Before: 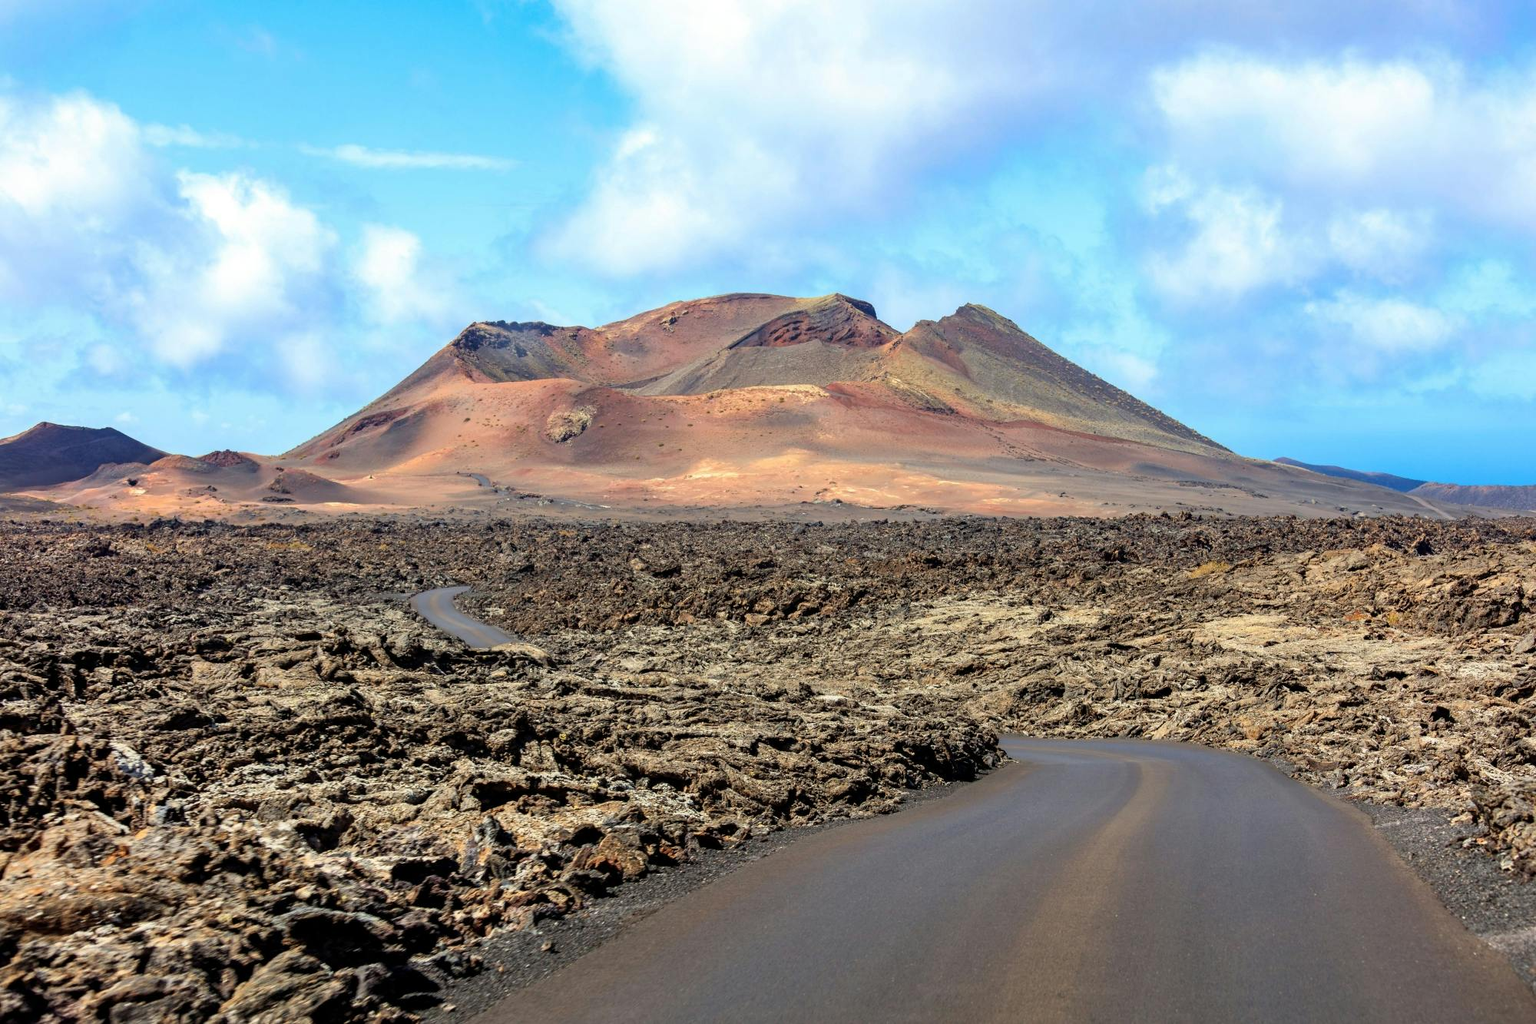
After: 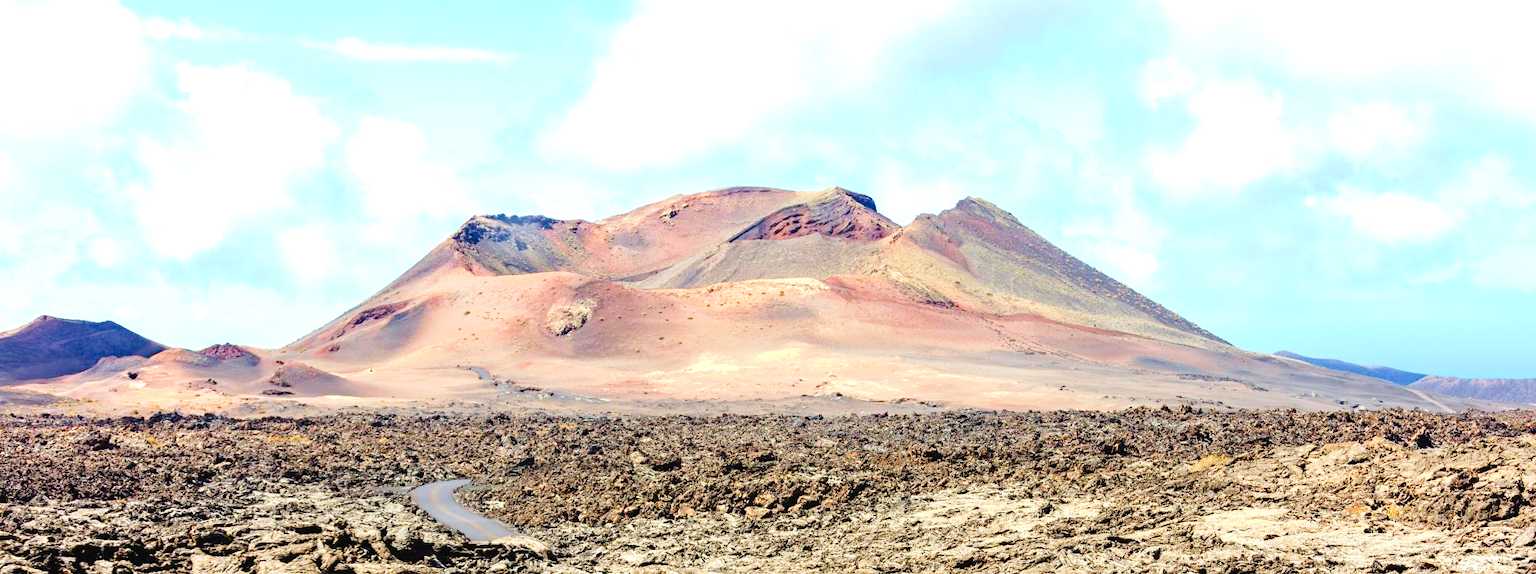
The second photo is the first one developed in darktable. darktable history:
velvia: on, module defaults
crop and rotate: top 10.438%, bottom 33.404%
tone curve: curves: ch0 [(0, 0) (0.003, 0.023) (0.011, 0.029) (0.025, 0.037) (0.044, 0.047) (0.069, 0.057) (0.1, 0.075) (0.136, 0.103) (0.177, 0.145) (0.224, 0.193) (0.277, 0.266) (0.335, 0.362) (0.399, 0.473) (0.468, 0.569) (0.543, 0.655) (0.623, 0.73) (0.709, 0.804) (0.801, 0.874) (0.898, 0.924) (1, 1)], preserve colors none
exposure: black level correction 0, exposure 0.698 EV, compensate exposure bias true, compensate highlight preservation false
